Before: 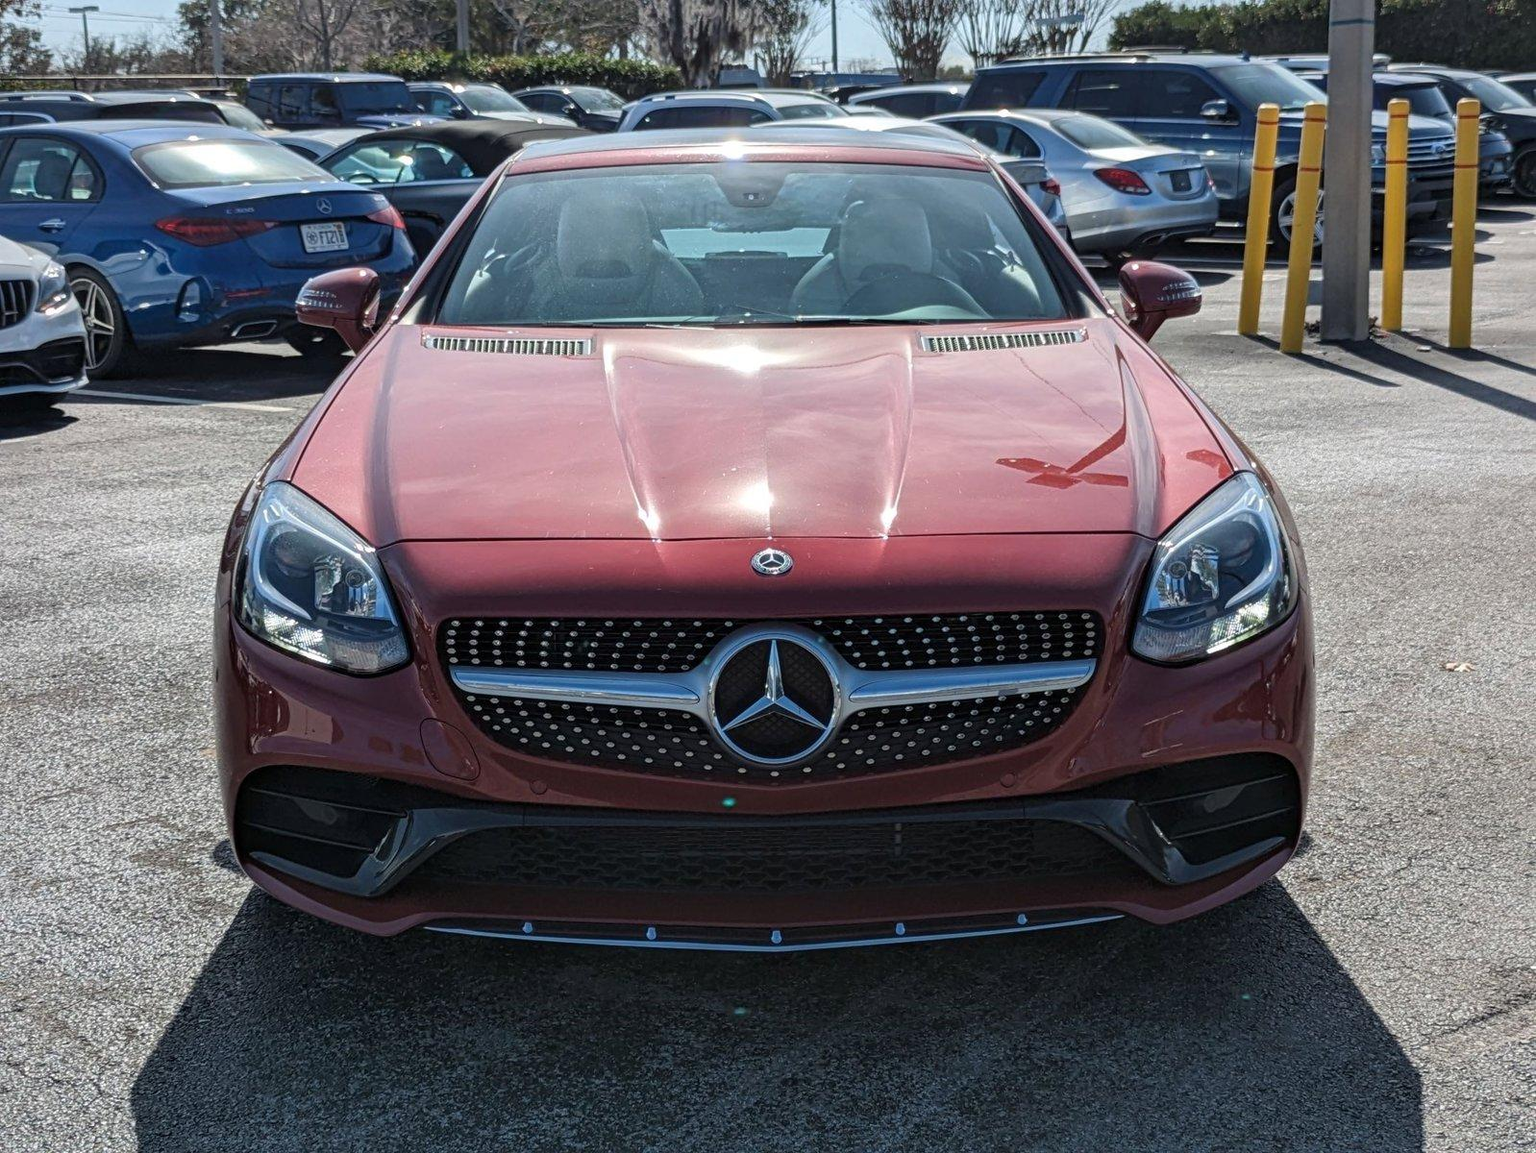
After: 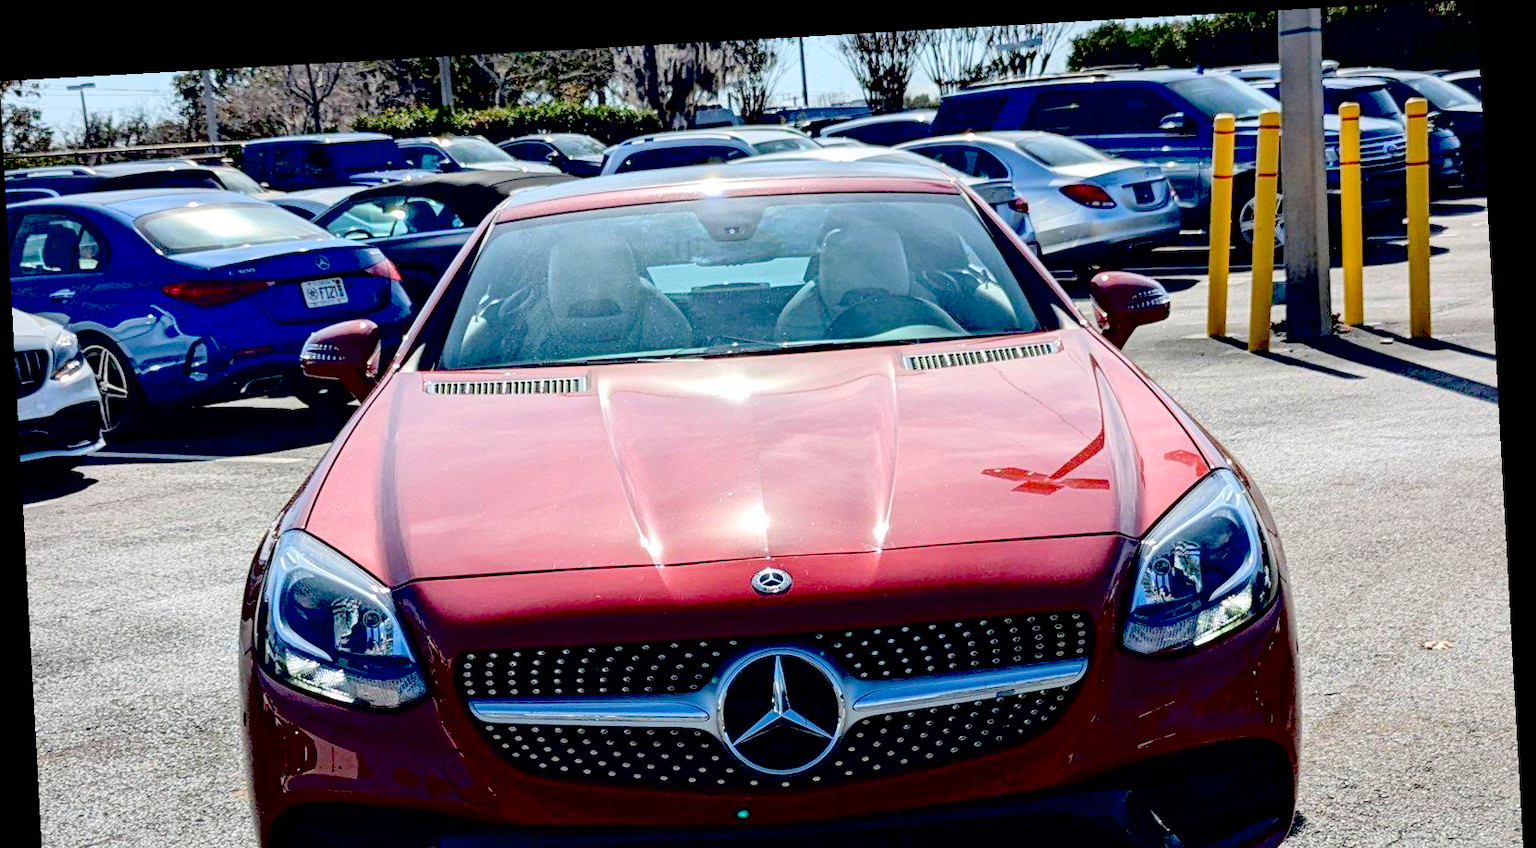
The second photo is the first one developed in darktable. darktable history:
exposure: black level correction 0.056, compensate highlight preservation false
contrast brightness saturation: contrast 0.1, brightness 0.3, saturation 0.14
crop: bottom 28.576%
rotate and perspective: rotation -3.18°, automatic cropping off
